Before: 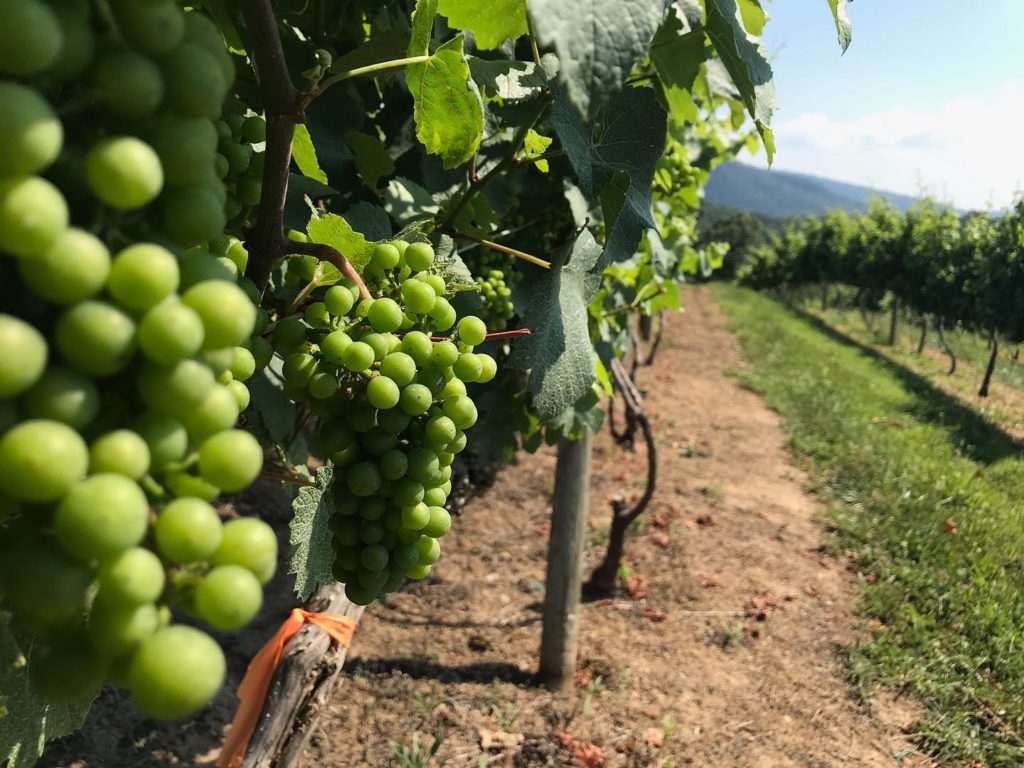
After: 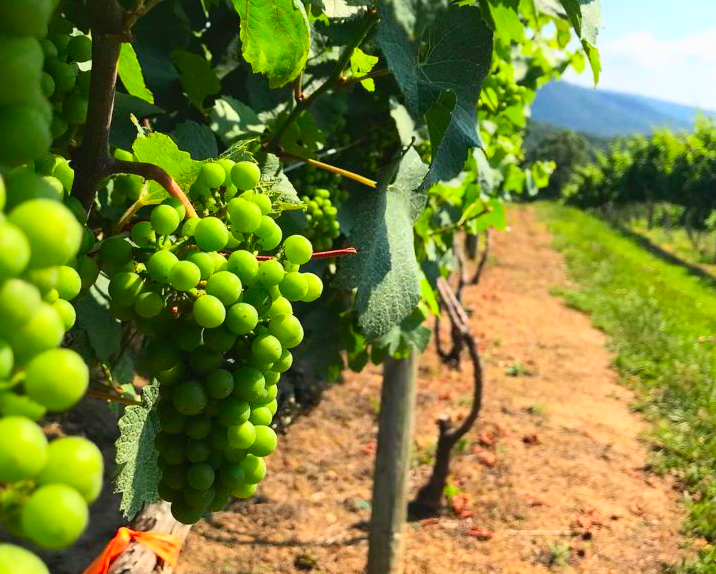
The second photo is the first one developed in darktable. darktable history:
crop and rotate: left 17.046%, top 10.659%, right 12.989%, bottom 14.553%
contrast brightness saturation: contrast 0.2, brightness 0.2, saturation 0.8
